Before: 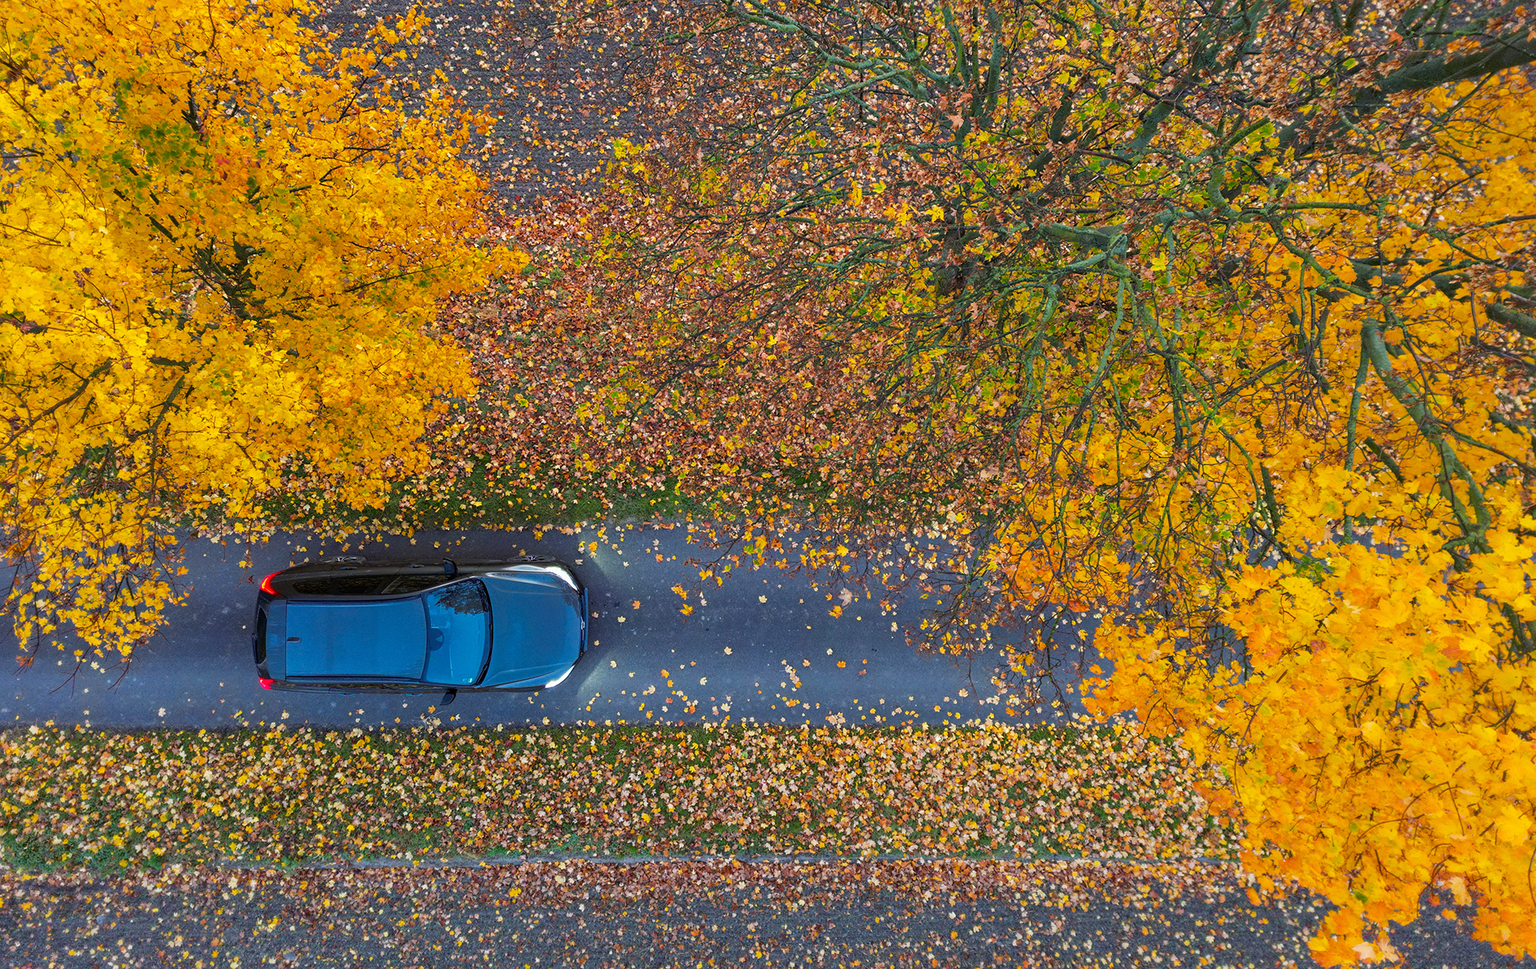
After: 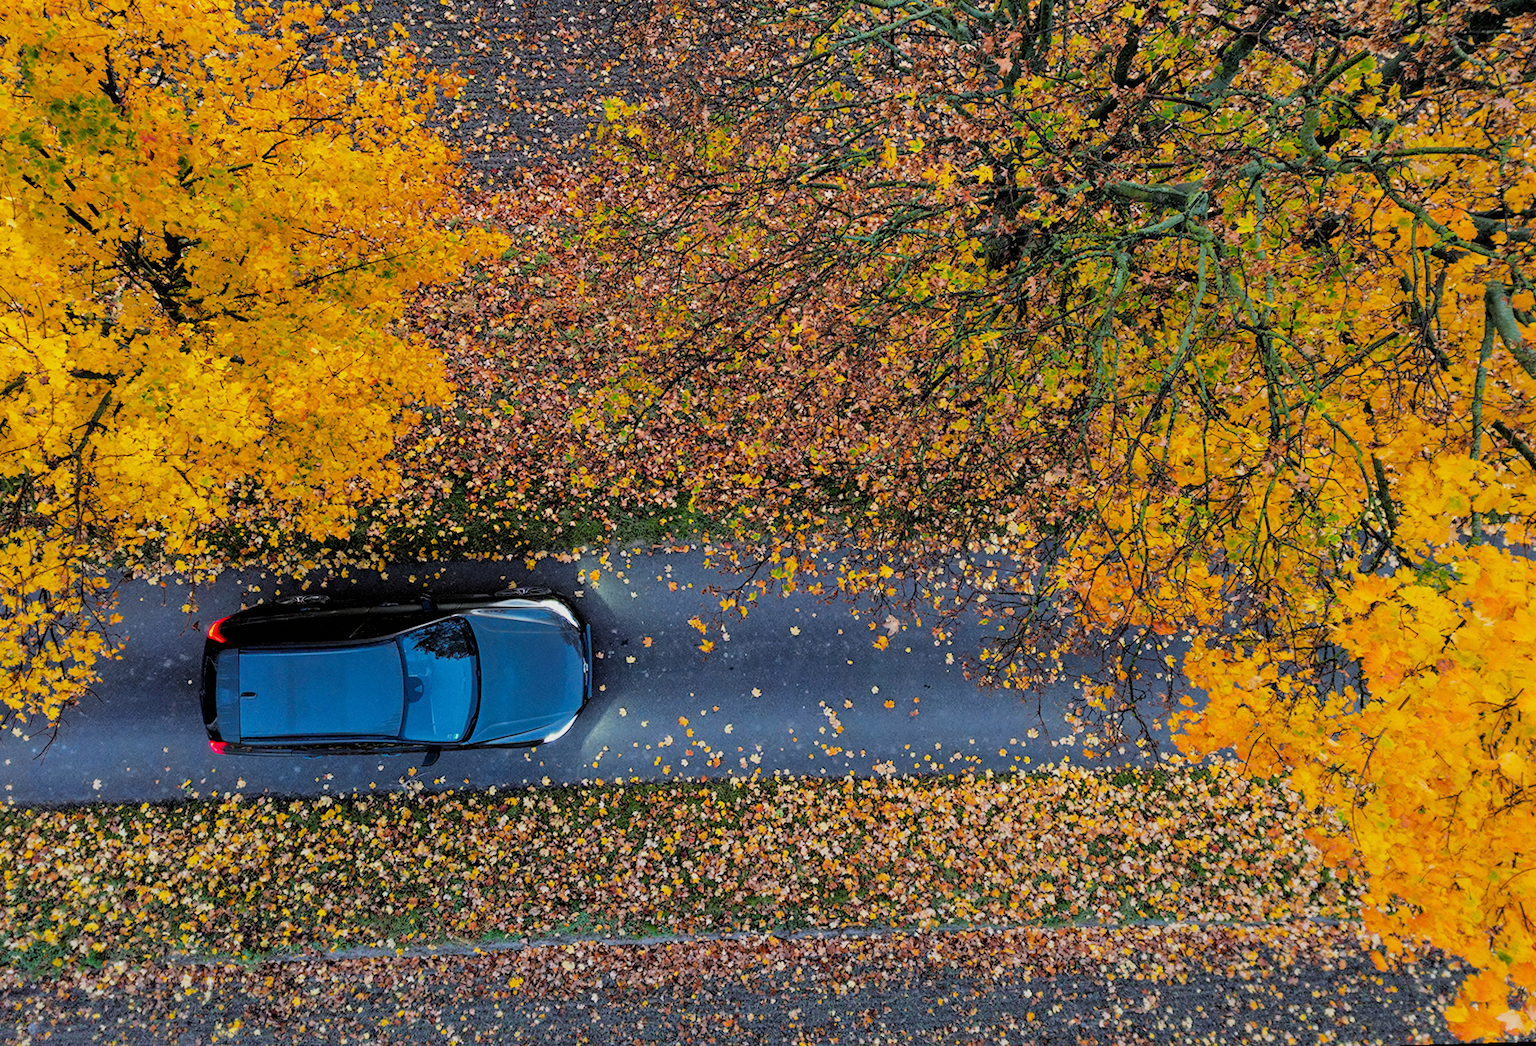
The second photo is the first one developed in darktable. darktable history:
rotate and perspective: rotation -1.75°, automatic cropping off
filmic rgb: black relative exposure -3.31 EV, white relative exposure 3.45 EV, hardness 2.36, contrast 1.103
white balance: emerald 1
crop: left 6.446%, top 8.188%, right 9.538%, bottom 3.548%
